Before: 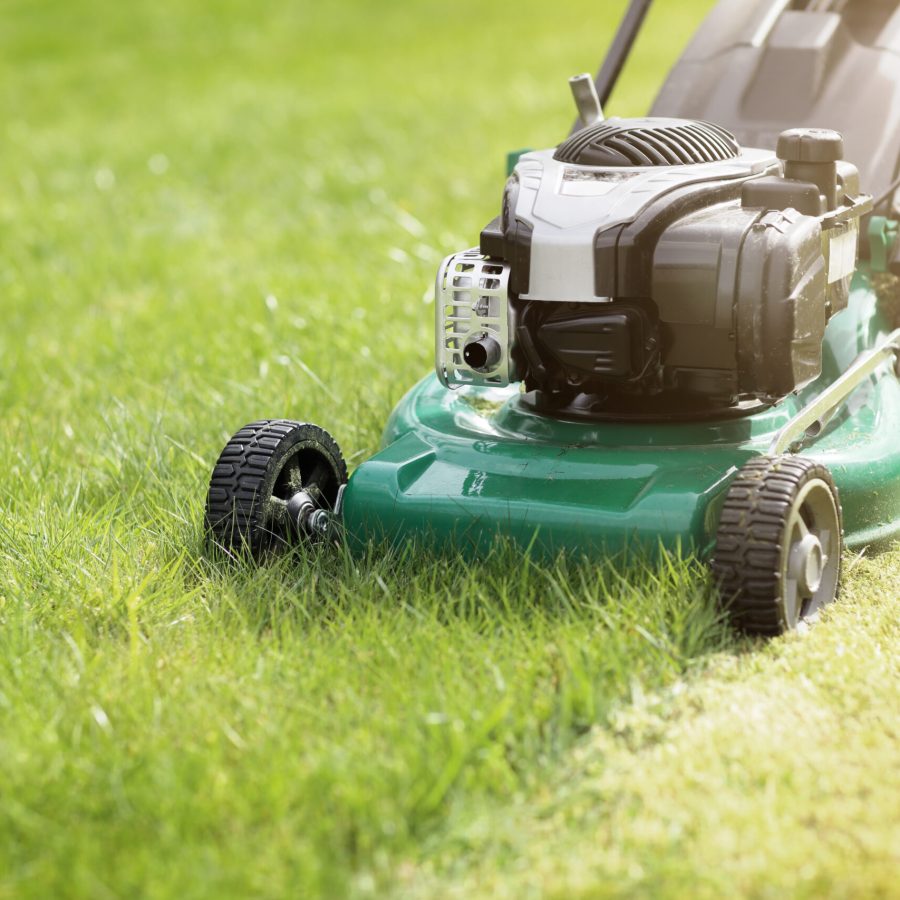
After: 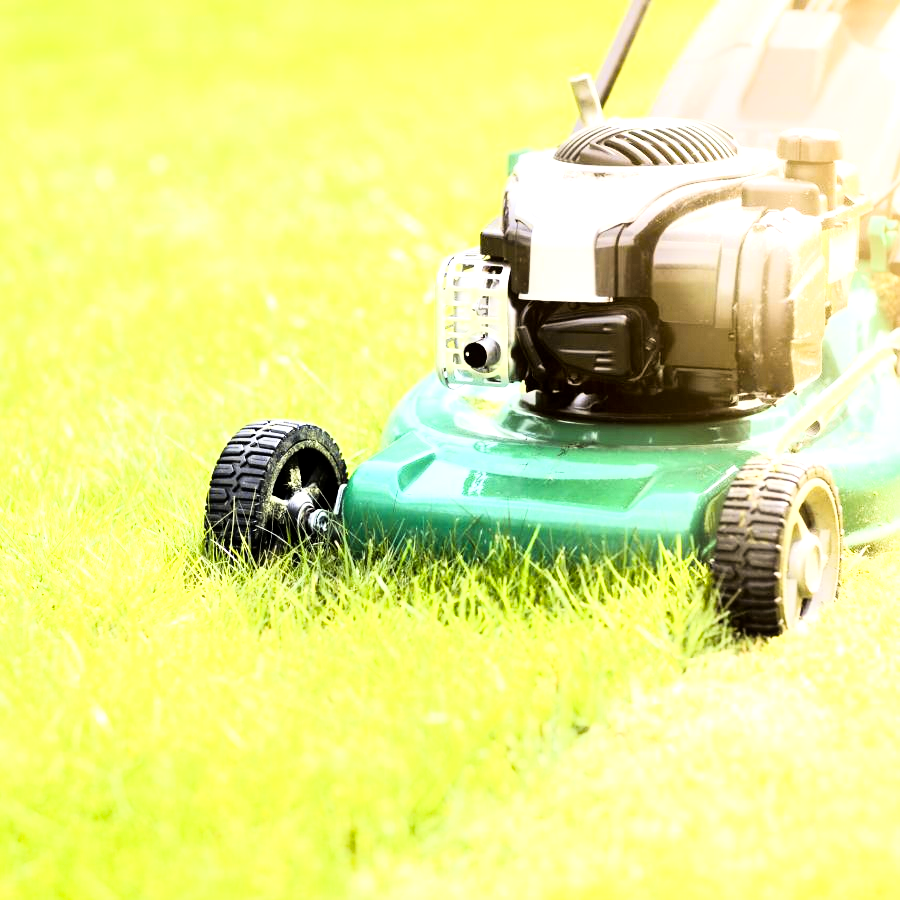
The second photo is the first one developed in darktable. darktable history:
exposure: black level correction 0, exposure 0.7 EV, compensate exposure bias true, compensate highlight preservation false
color balance rgb: linear chroma grading › shadows 32%, linear chroma grading › global chroma -2%, linear chroma grading › mid-tones 4%, perceptual saturation grading › global saturation -2%, perceptual saturation grading › highlights -8%, perceptual saturation grading › mid-tones 8%, perceptual saturation grading › shadows 4%, perceptual brilliance grading › highlights 8%, perceptual brilliance grading › mid-tones 4%, perceptual brilliance grading › shadows 2%, global vibrance 16%, saturation formula JzAzBz (2021)
rgb curve: curves: ch0 [(0, 0) (0.21, 0.15) (0.24, 0.21) (0.5, 0.75) (0.75, 0.96) (0.89, 0.99) (1, 1)]; ch1 [(0, 0.02) (0.21, 0.13) (0.25, 0.2) (0.5, 0.67) (0.75, 0.9) (0.89, 0.97) (1, 1)]; ch2 [(0, 0.02) (0.21, 0.13) (0.25, 0.2) (0.5, 0.67) (0.75, 0.9) (0.89, 0.97) (1, 1)], compensate middle gray true
color contrast: green-magenta contrast 0.8, blue-yellow contrast 1.1, unbound 0
local contrast: mode bilateral grid, contrast 20, coarseness 50, detail 148%, midtone range 0.2
